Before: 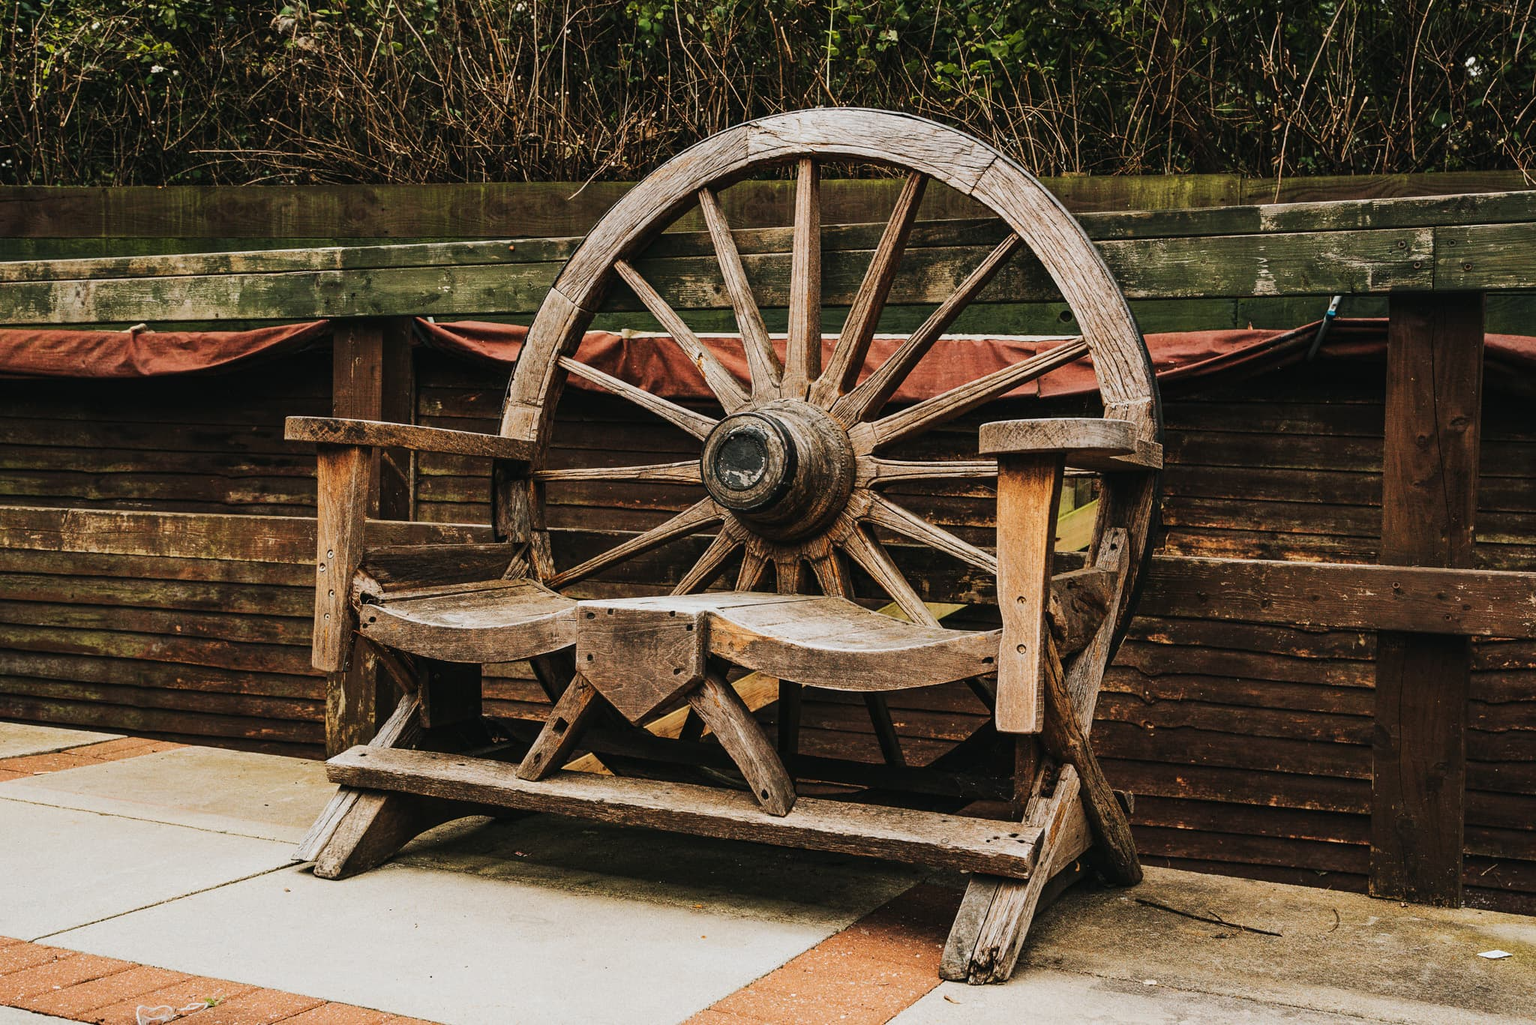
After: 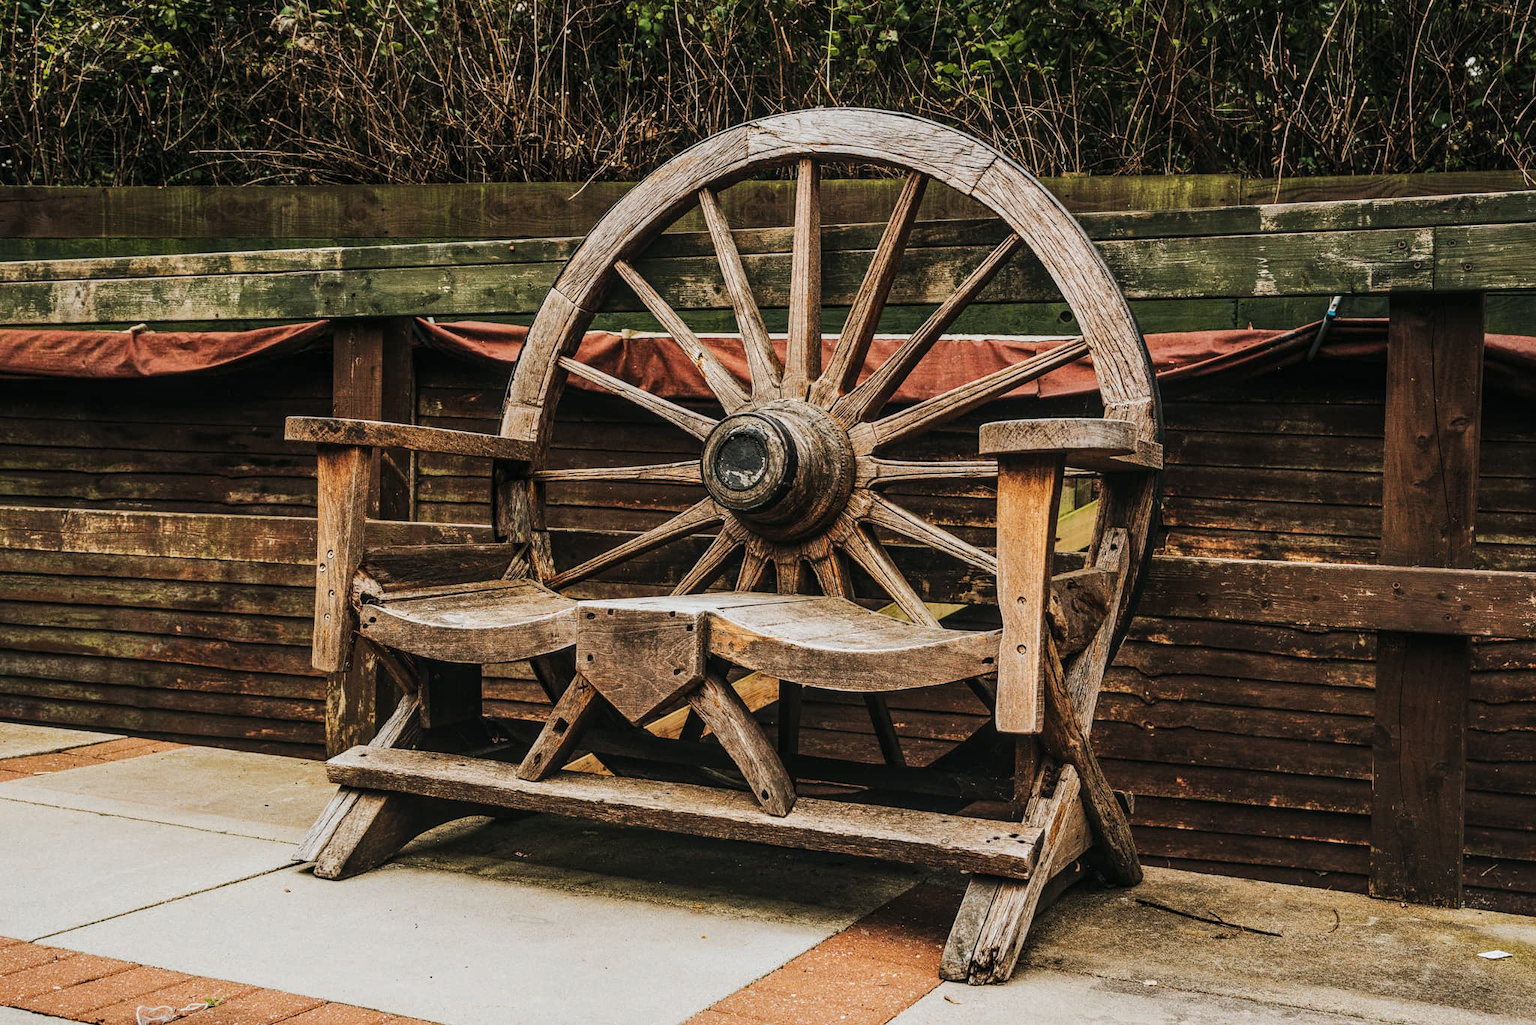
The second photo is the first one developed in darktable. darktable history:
color correction: highlights a* -0.182, highlights b* -0.124
local contrast: on, module defaults
